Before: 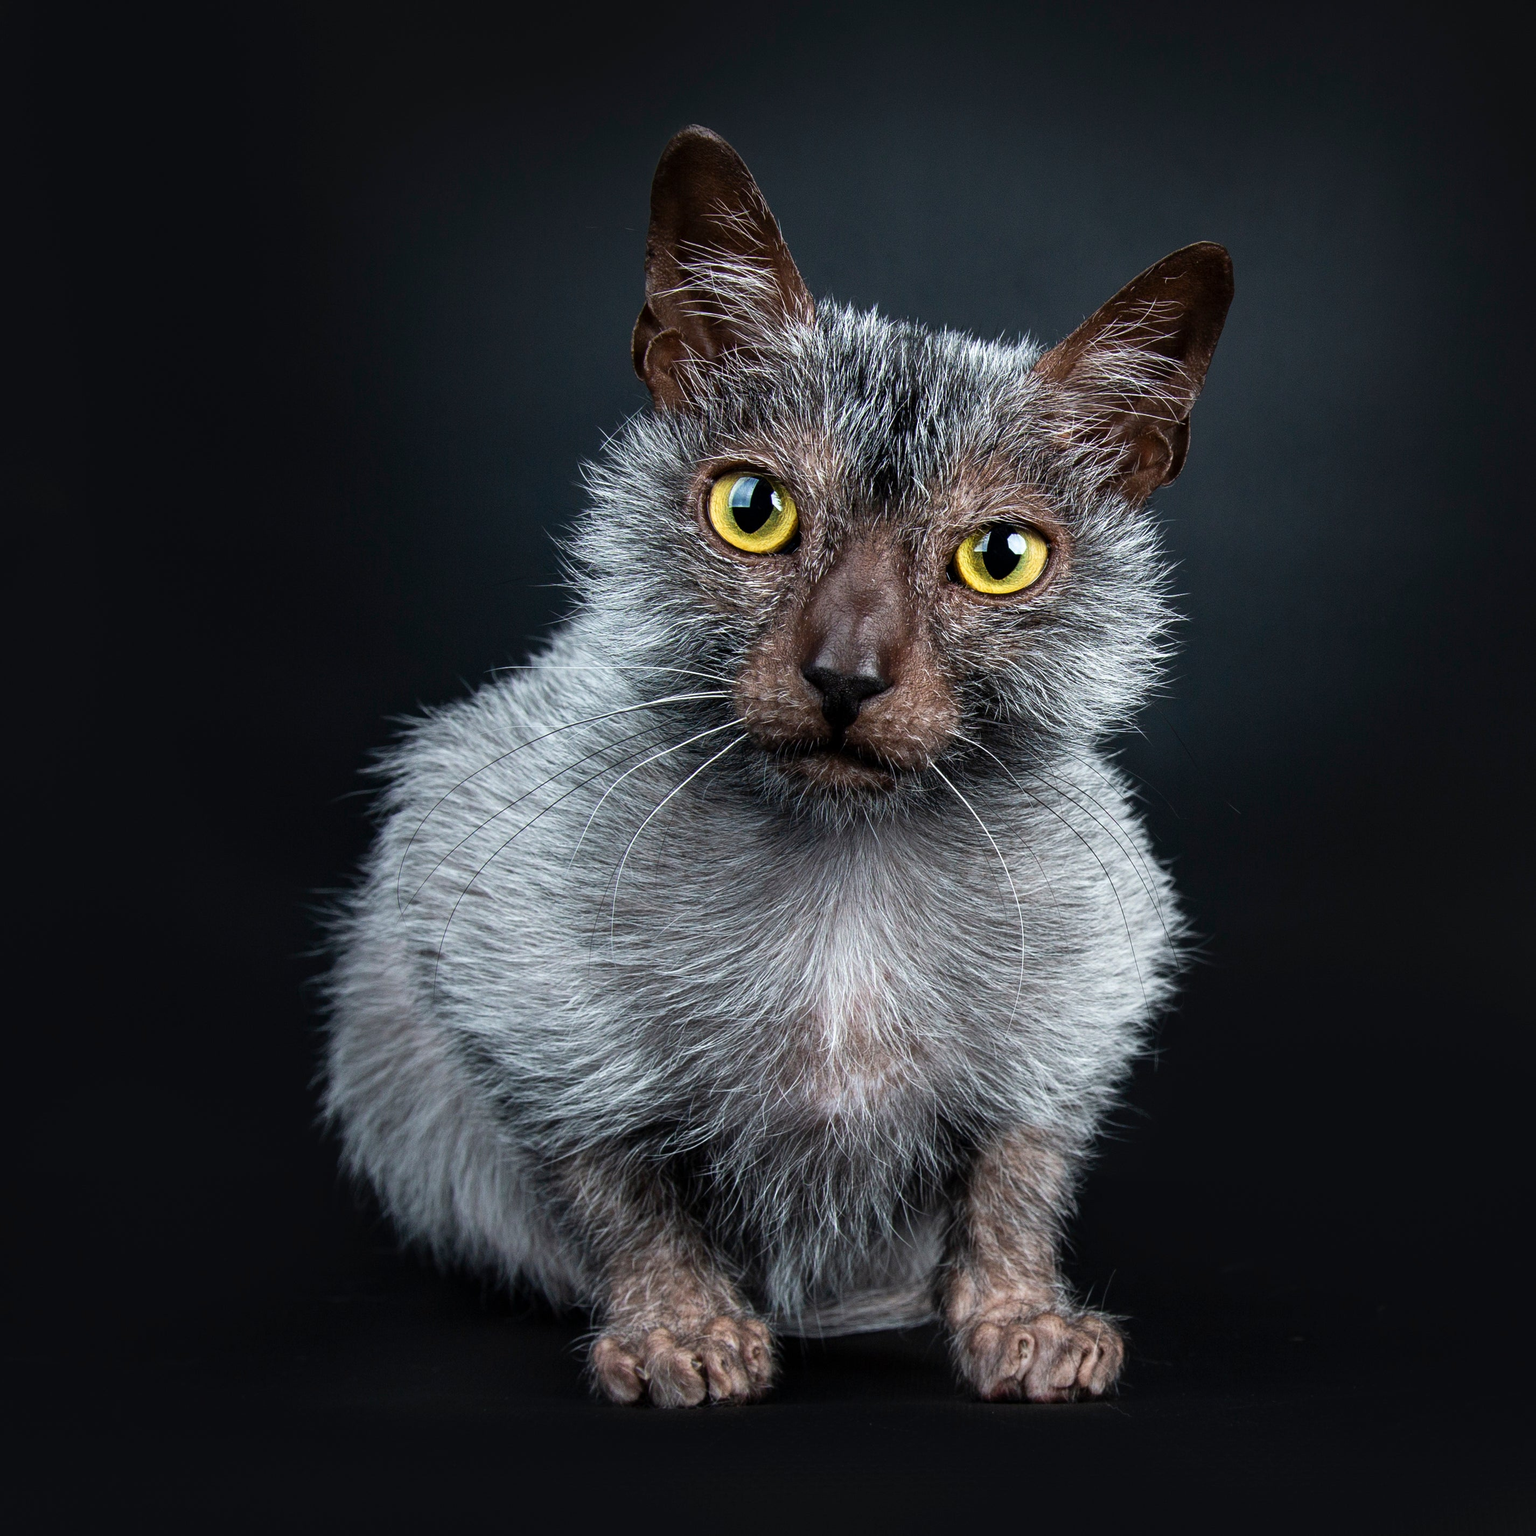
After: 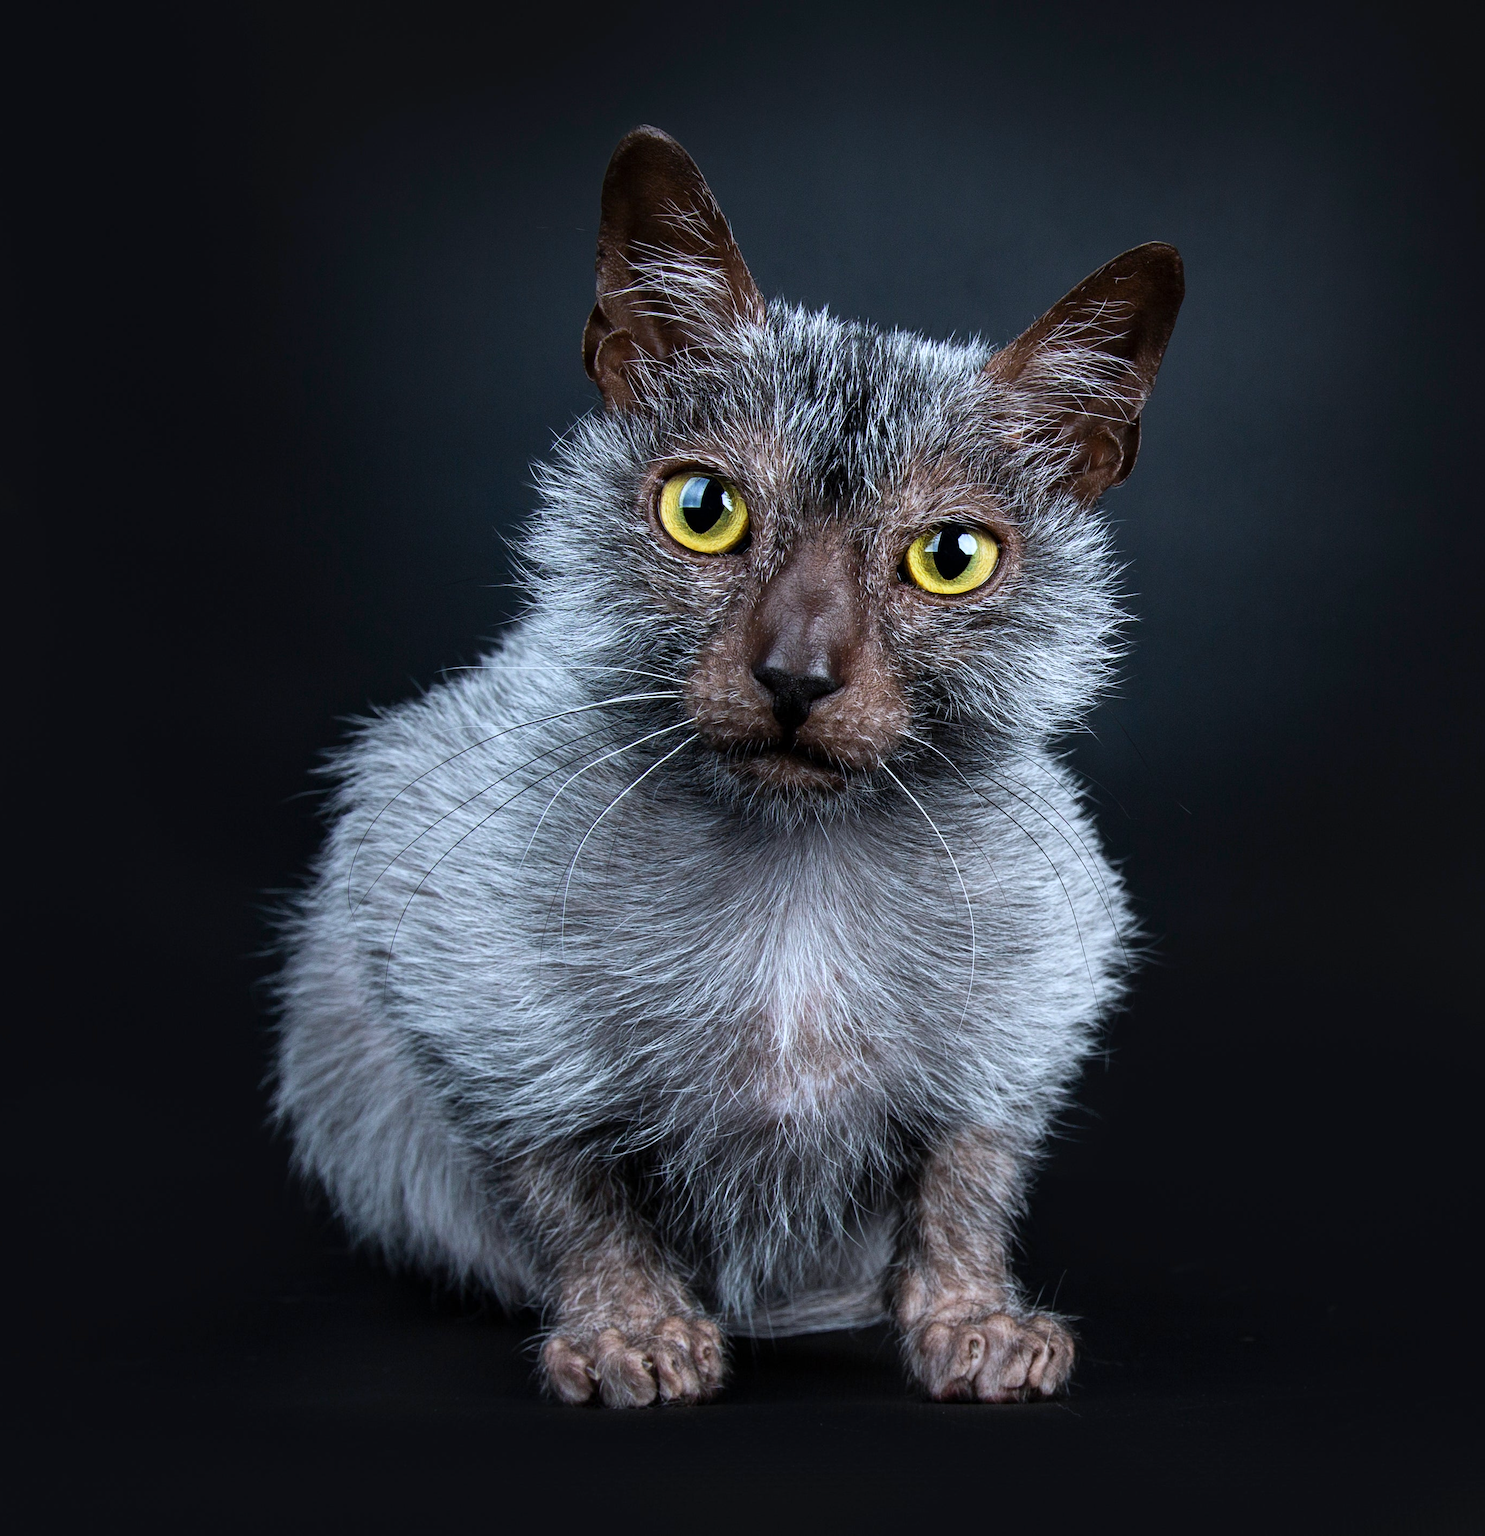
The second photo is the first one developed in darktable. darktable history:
crop and rotate: left 3.238%
white balance: red 0.954, blue 1.079
